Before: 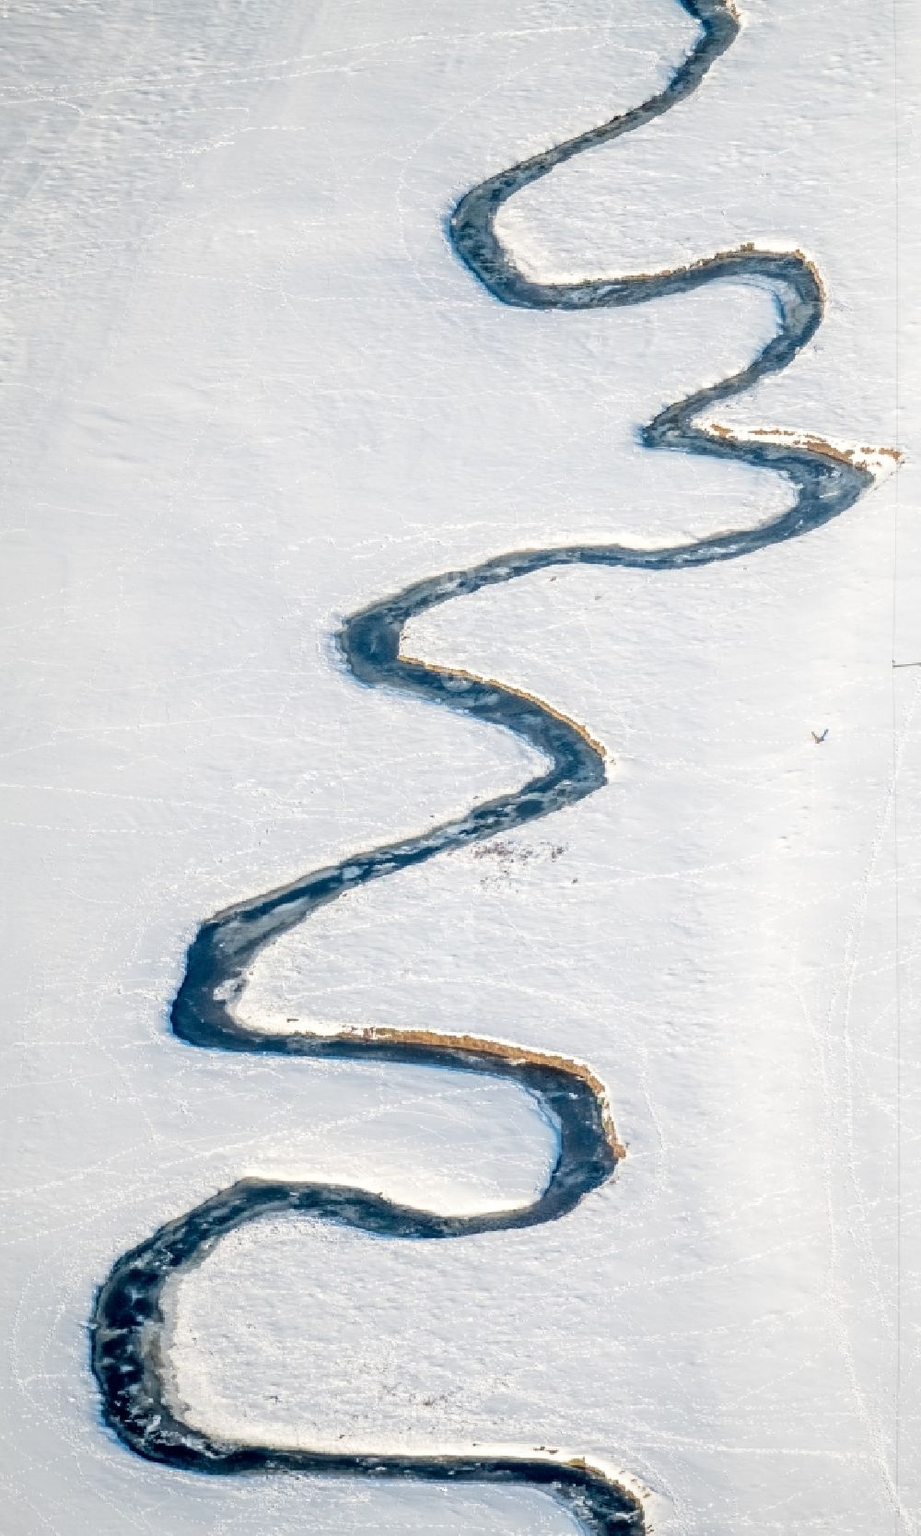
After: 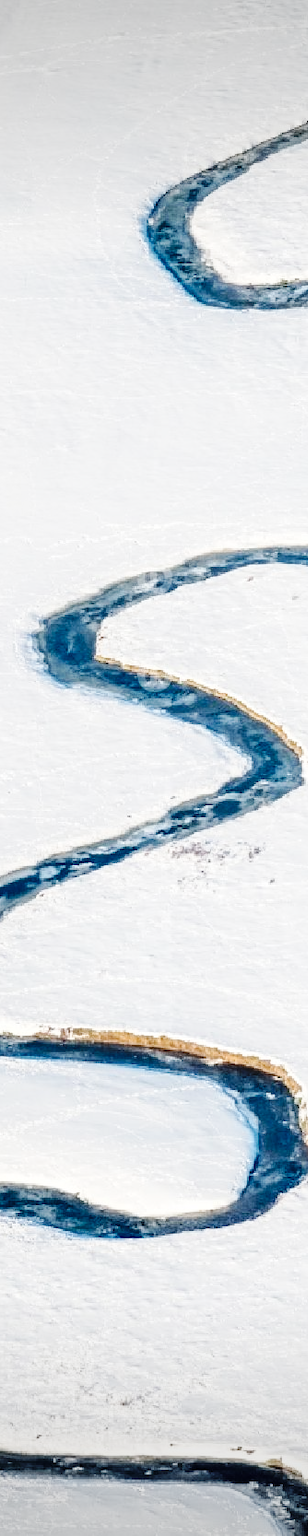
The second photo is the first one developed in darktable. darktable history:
crop: left 32.975%, right 33.456%
base curve: curves: ch0 [(0, 0) (0.036, 0.025) (0.121, 0.166) (0.206, 0.329) (0.605, 0.79) (1, 1)], preserve colors none
vignetting: fall-off start 99.98%, brightness -0.325, width/height ratio 1.311
